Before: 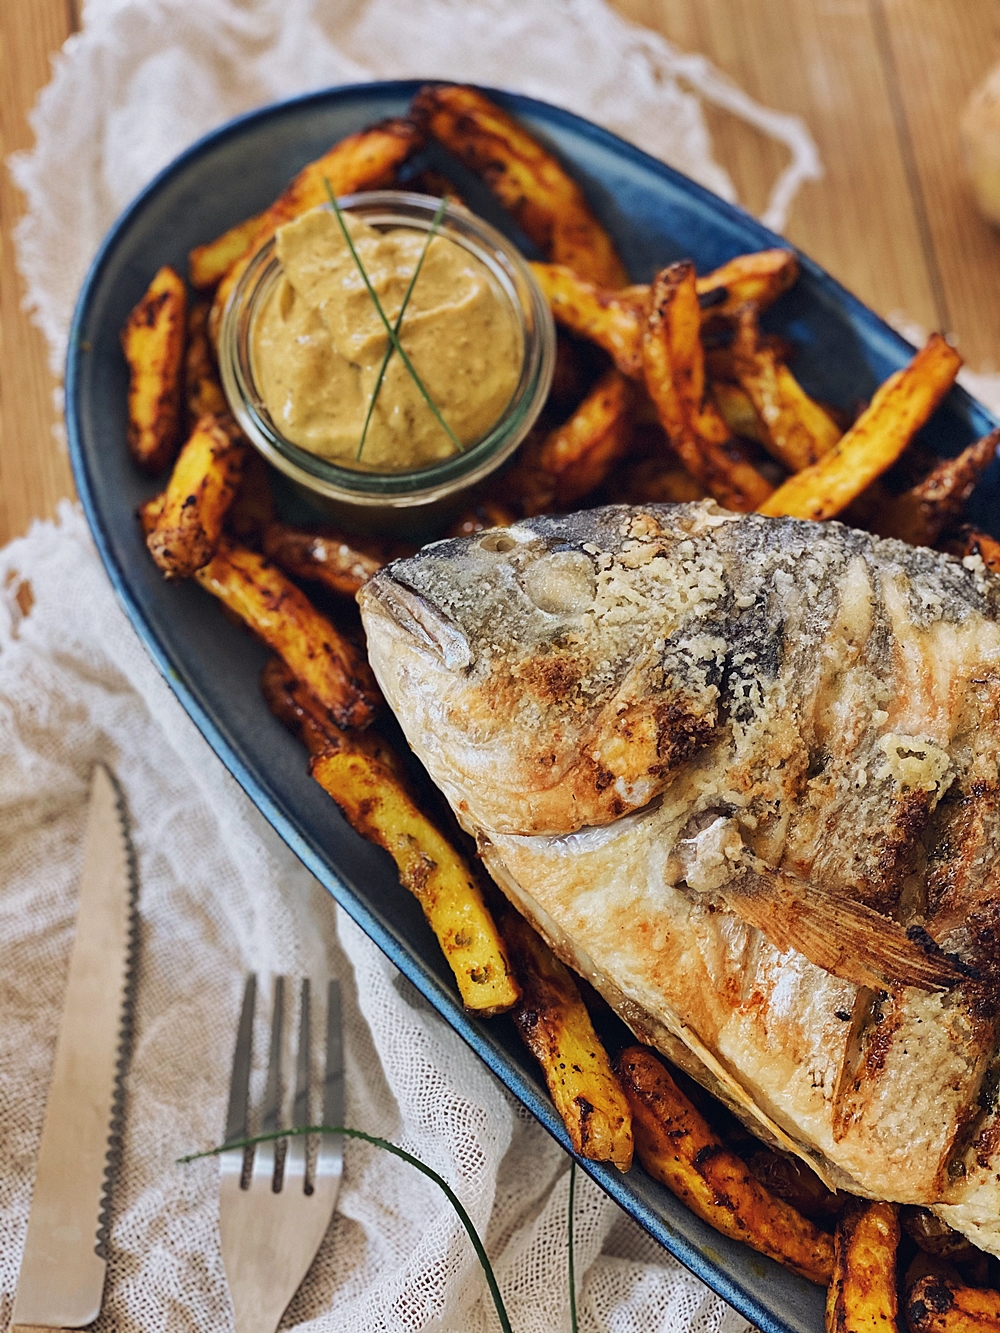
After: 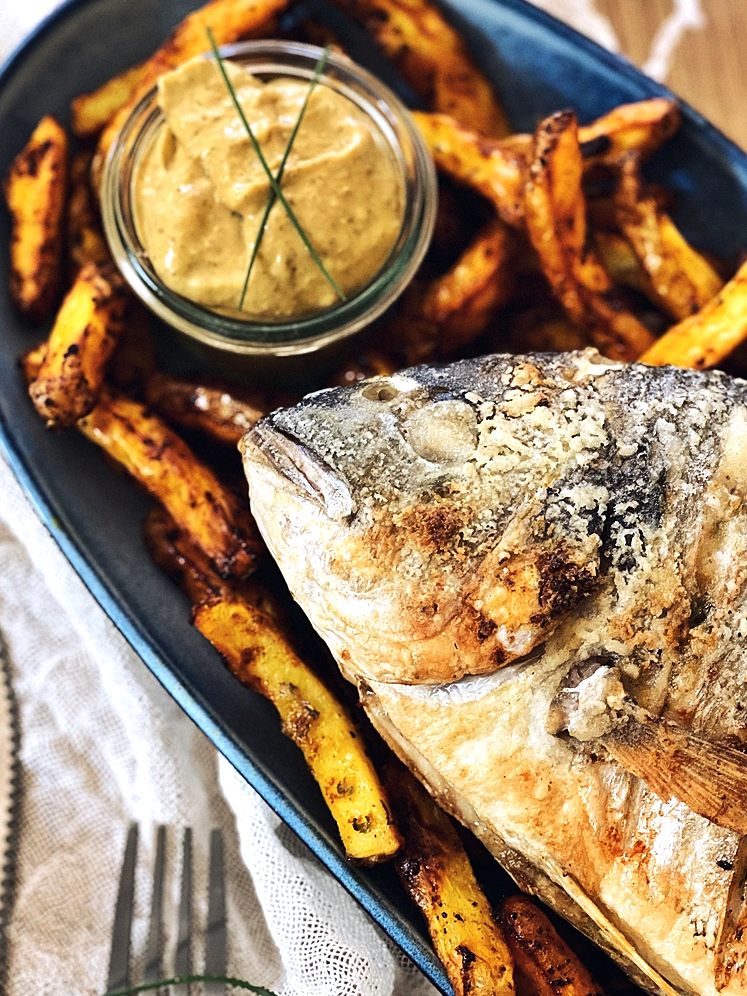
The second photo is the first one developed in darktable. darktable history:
tone equalizer: -8 EV -0.75 EV, -7 EV -0.7 EV, -6 EV -0.6 EV, -5 EV -0.4 EV, -3 EV 0.4 EV, -2 EV 0.6 EV, -1 EV 0.7 EV, +0 EV 0.75 EV, edges refinement/feathering 500, mask exposure compensation -1.57 EV, preserve details no
crop and rotate: left 11.831%, top 11.346%, right 13.429%, bottom 13.899%
